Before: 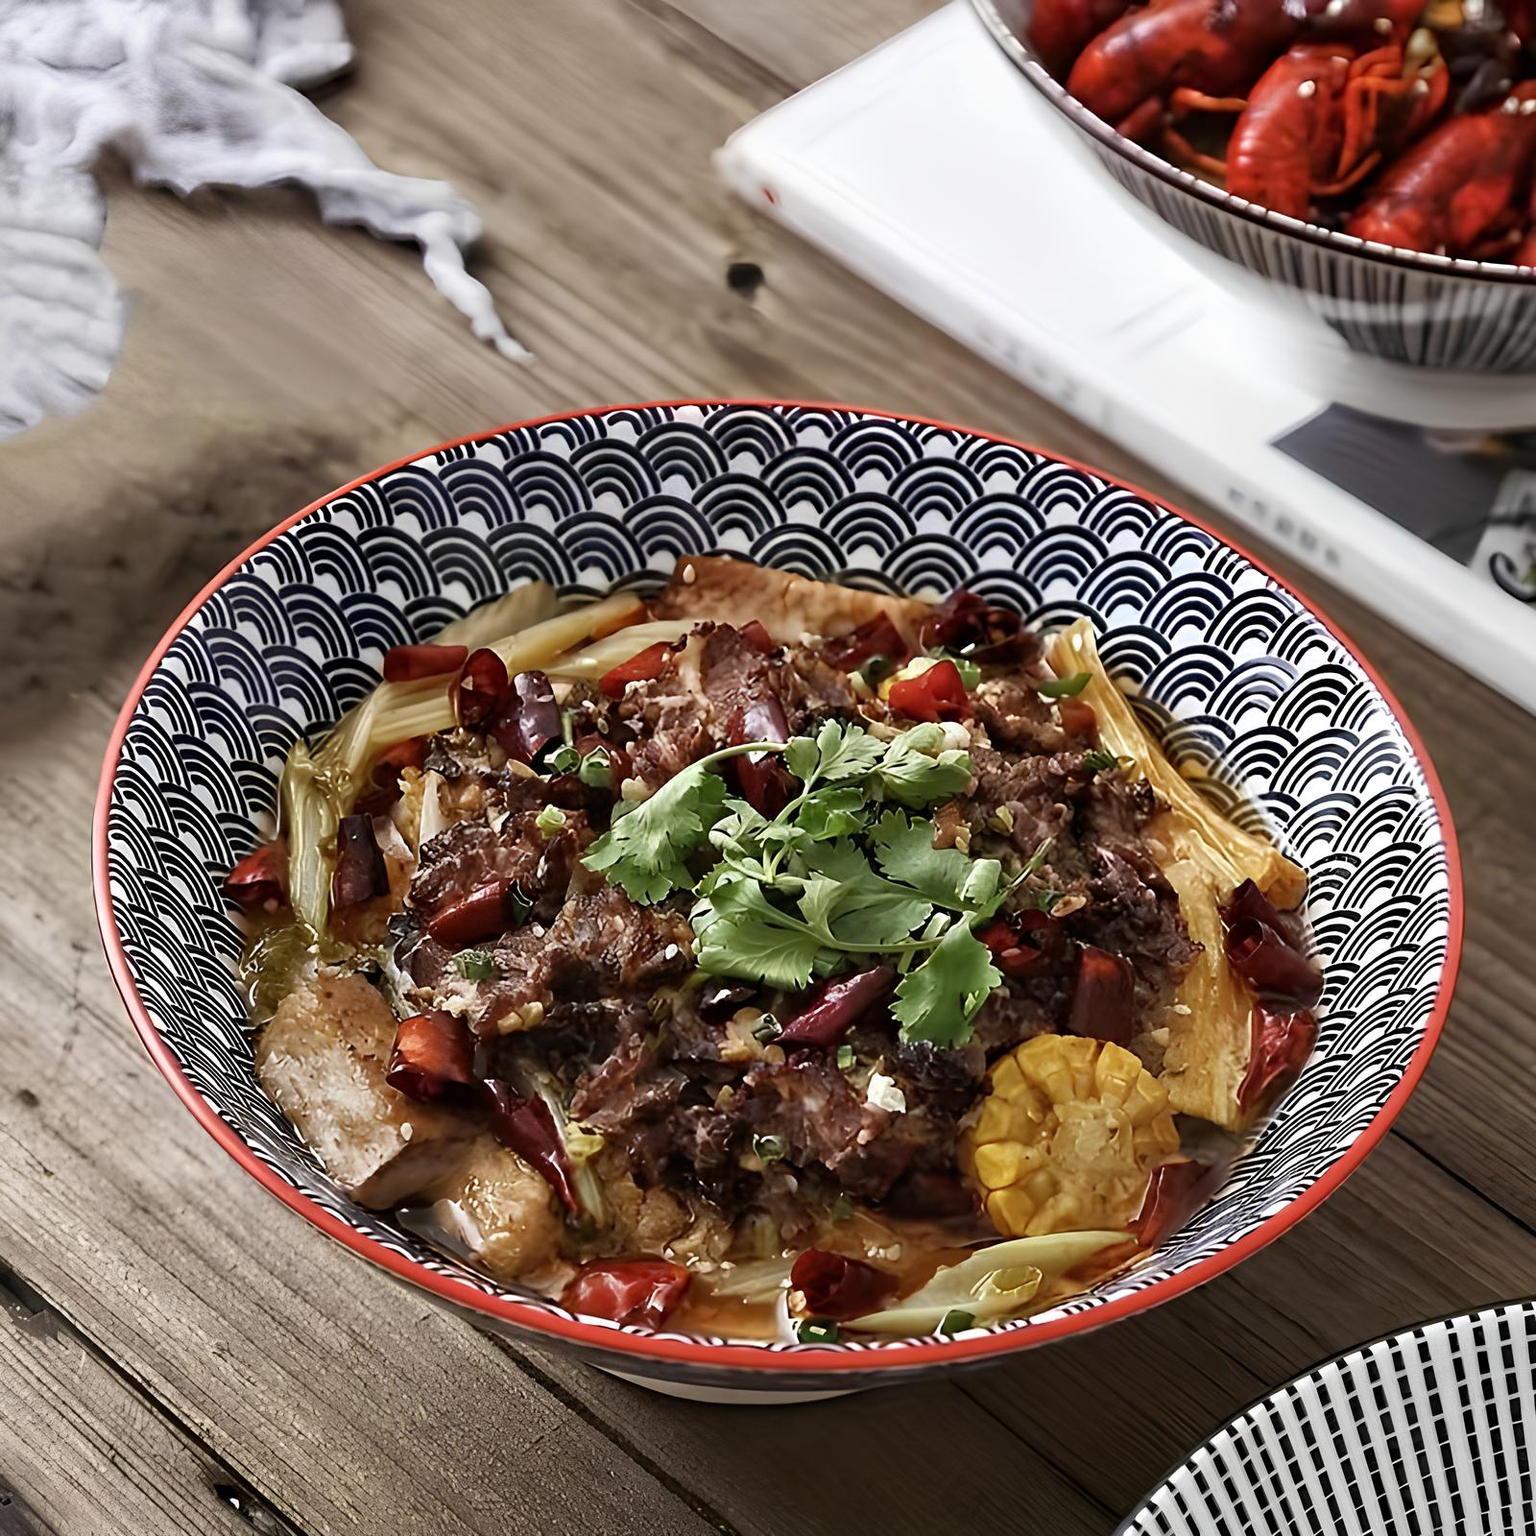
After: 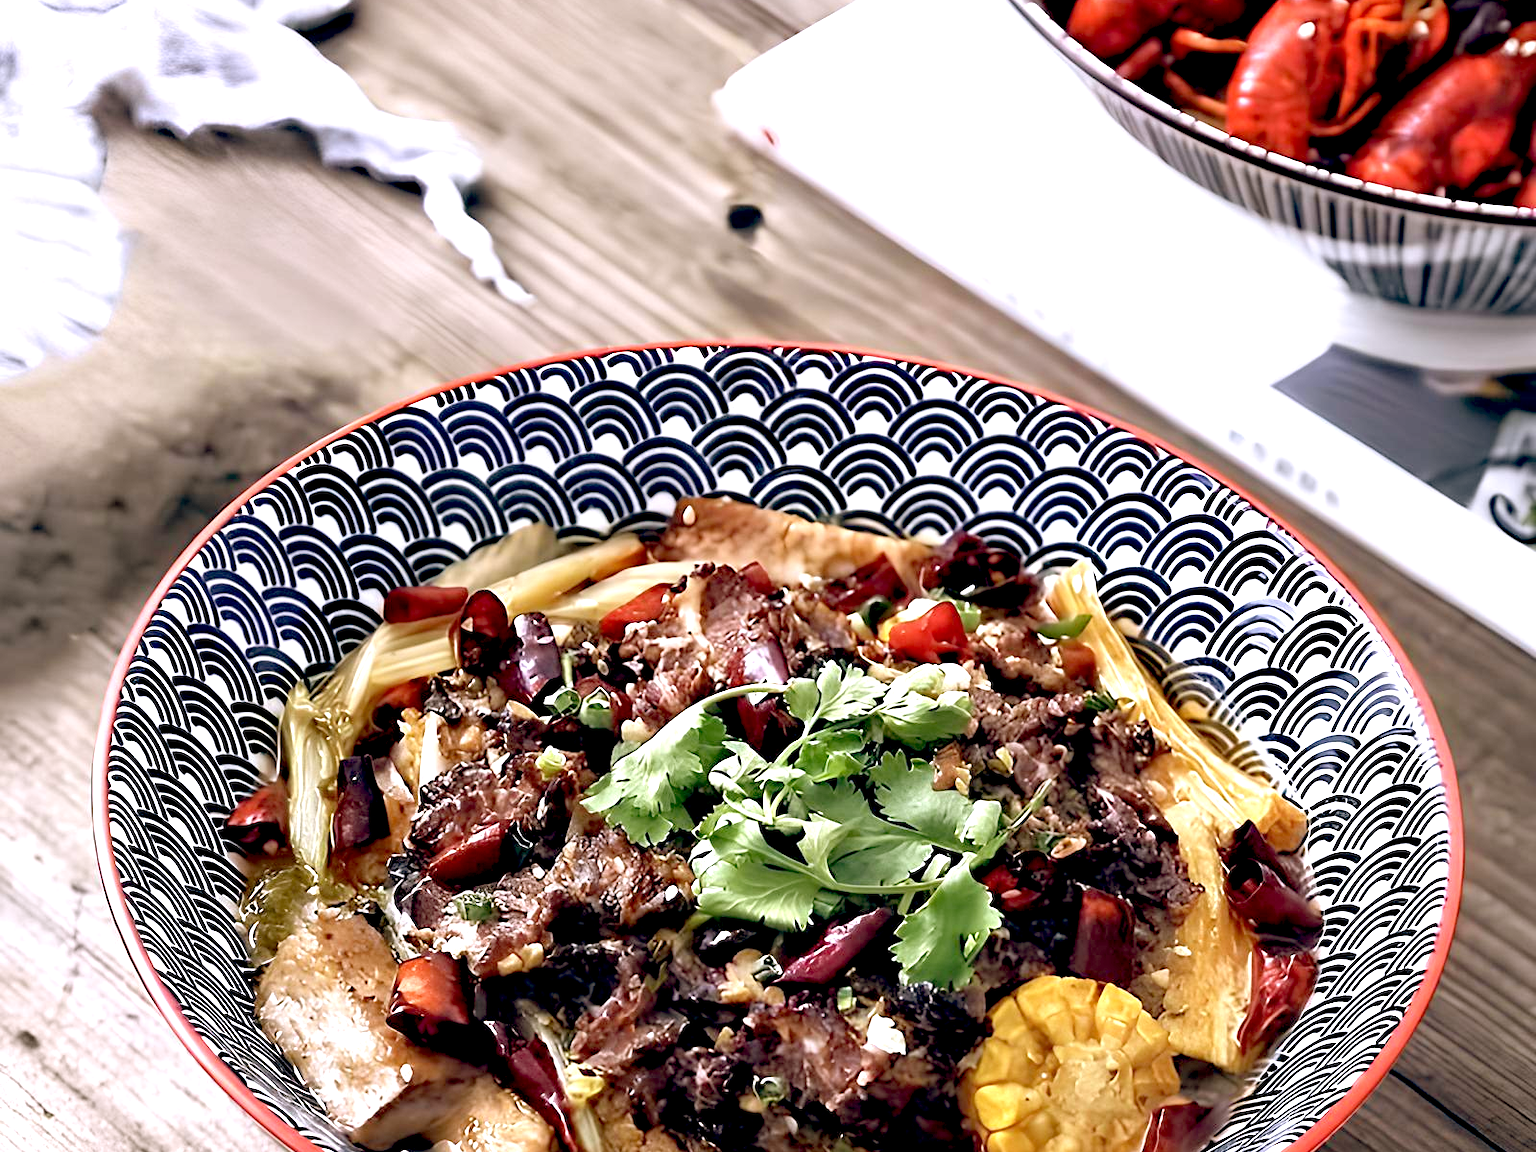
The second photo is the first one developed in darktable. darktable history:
white balance: red 0.967, blue 1.119, emerald 0.756
color balance: lift [0.975, 0.993, 1, 1.015], gamma [1.1, 1, 1, 0.945], gain [1, 1.04, 1, 0.95]
crop: top 3.857%, bottom 21.132%
exposure: black level correction 0.001, exposure 1.129 EV, compensate exposure bias true, compensate highlight preservation false
